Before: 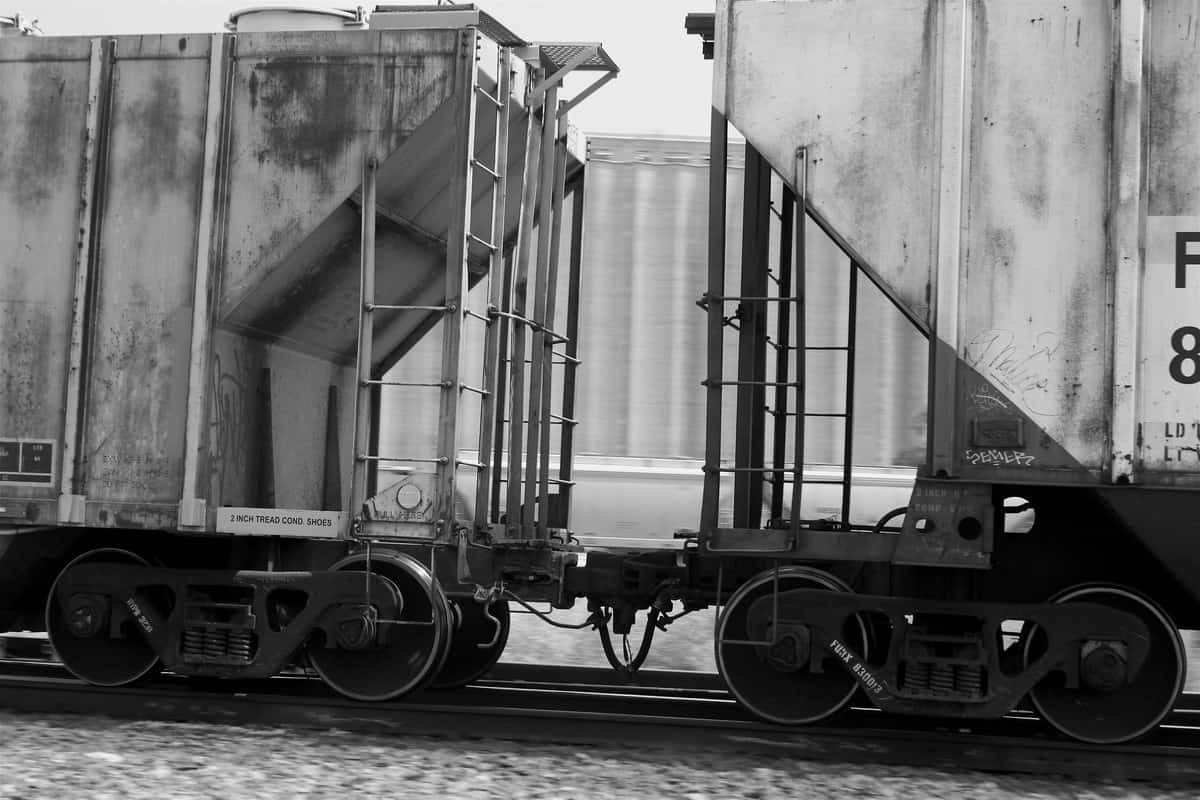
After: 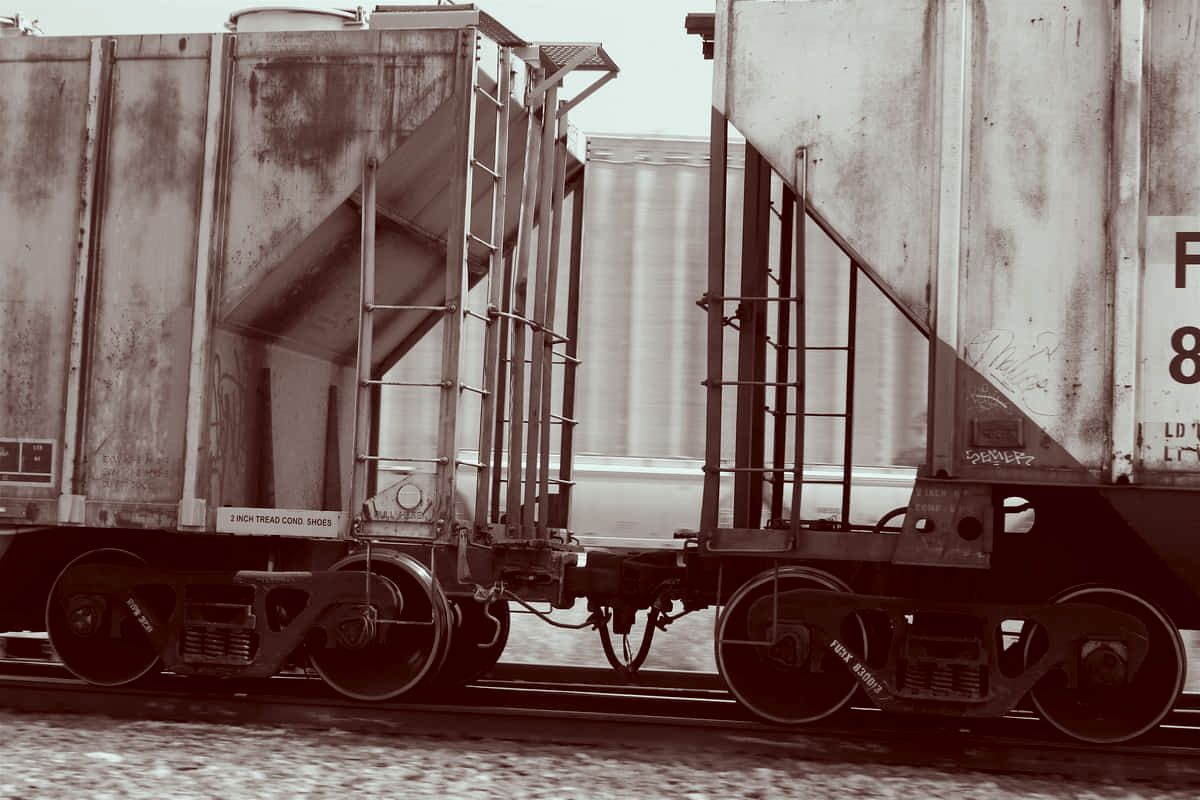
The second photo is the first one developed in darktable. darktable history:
color correction: highlights a* -7.17, highlights b* -0.183, shadows a* 20.7, shadows b* 11.5
